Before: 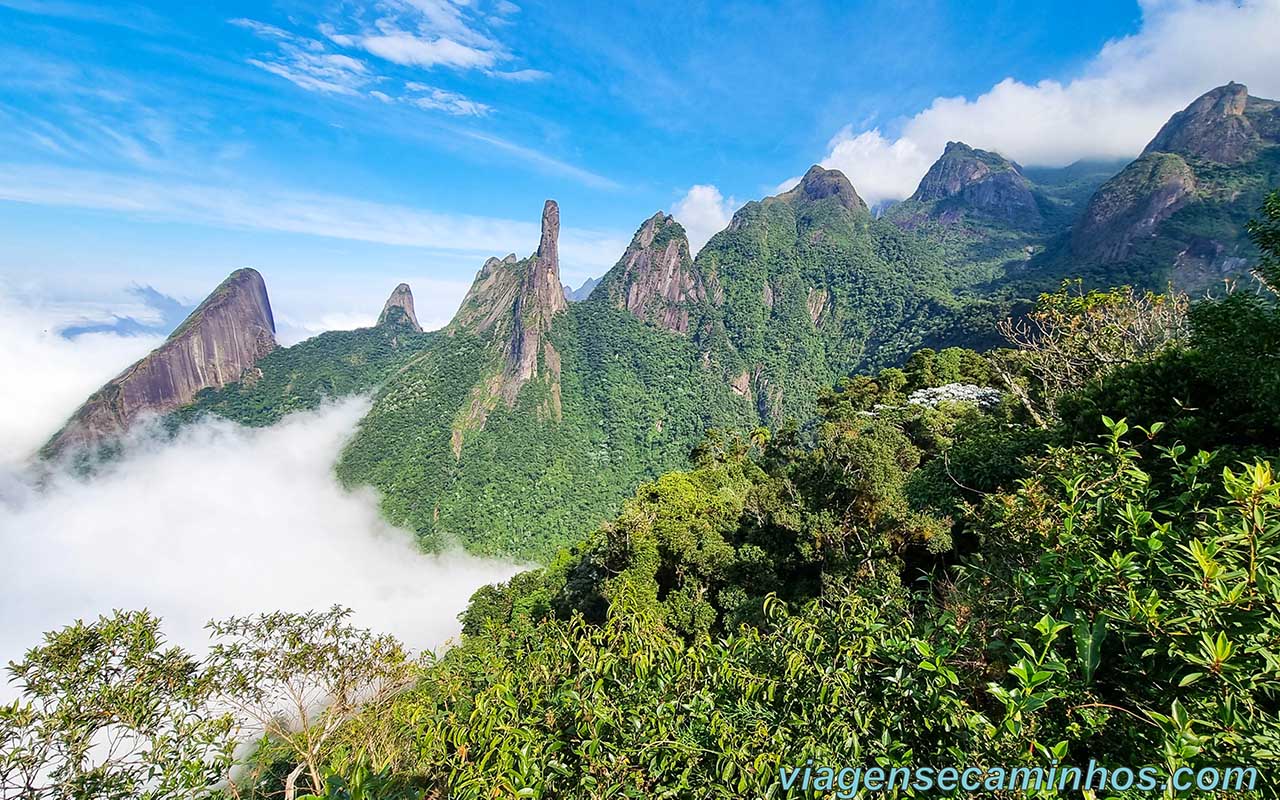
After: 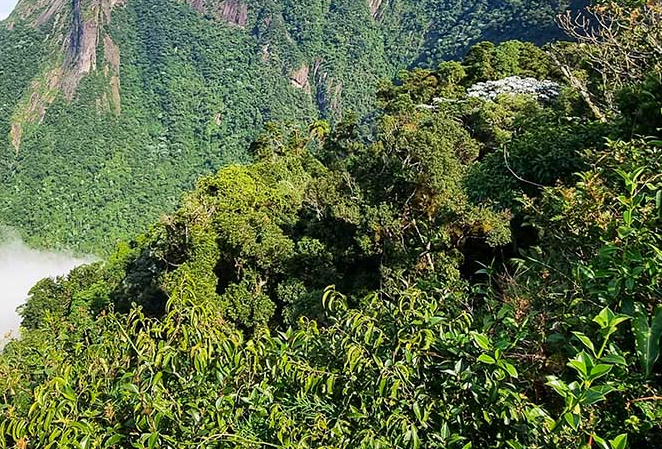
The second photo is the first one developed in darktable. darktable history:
crop: left 34.469%, top 38.486%, right 13.803%, bottom 5.304%
